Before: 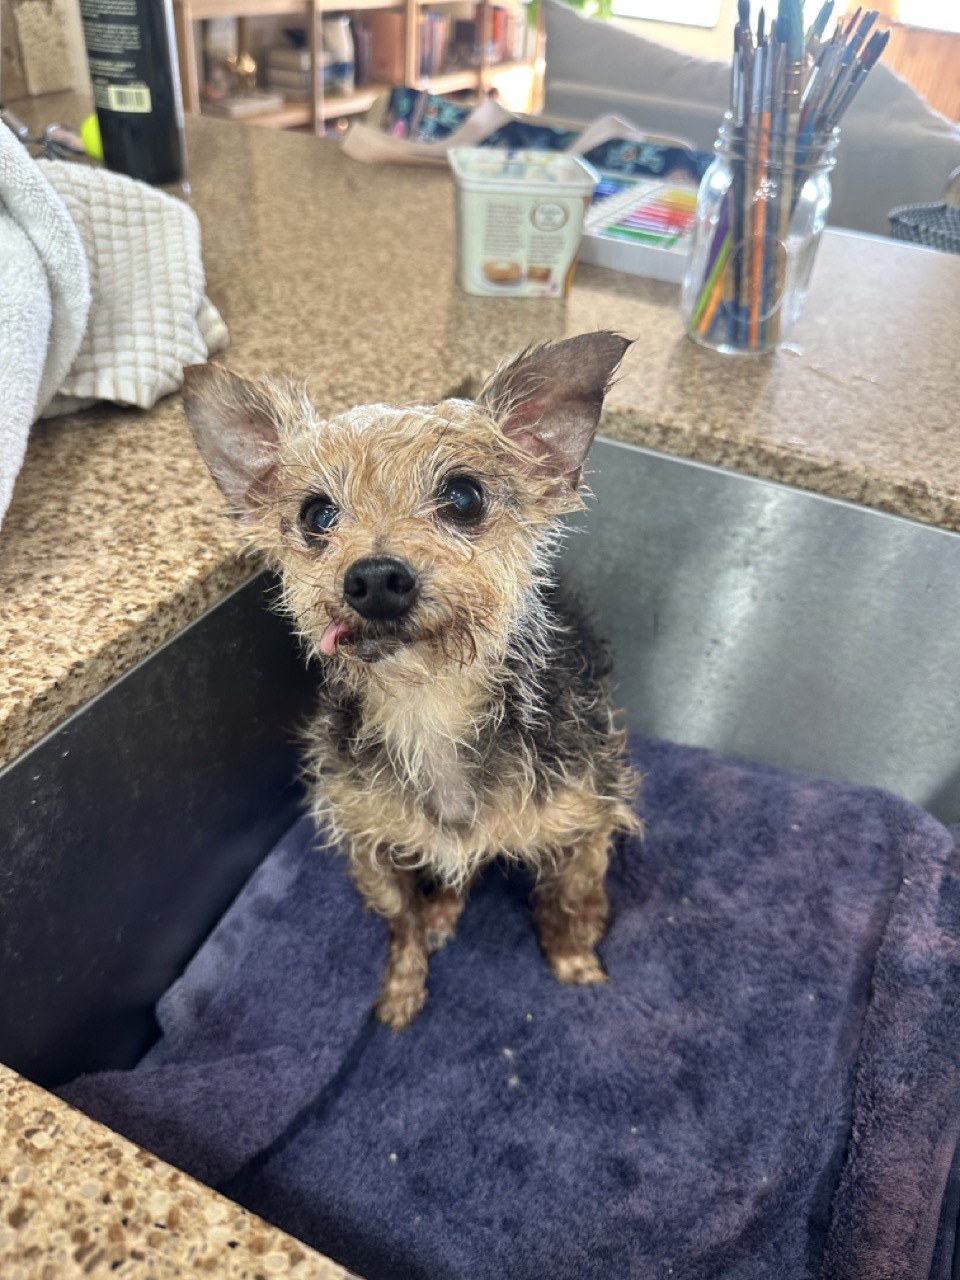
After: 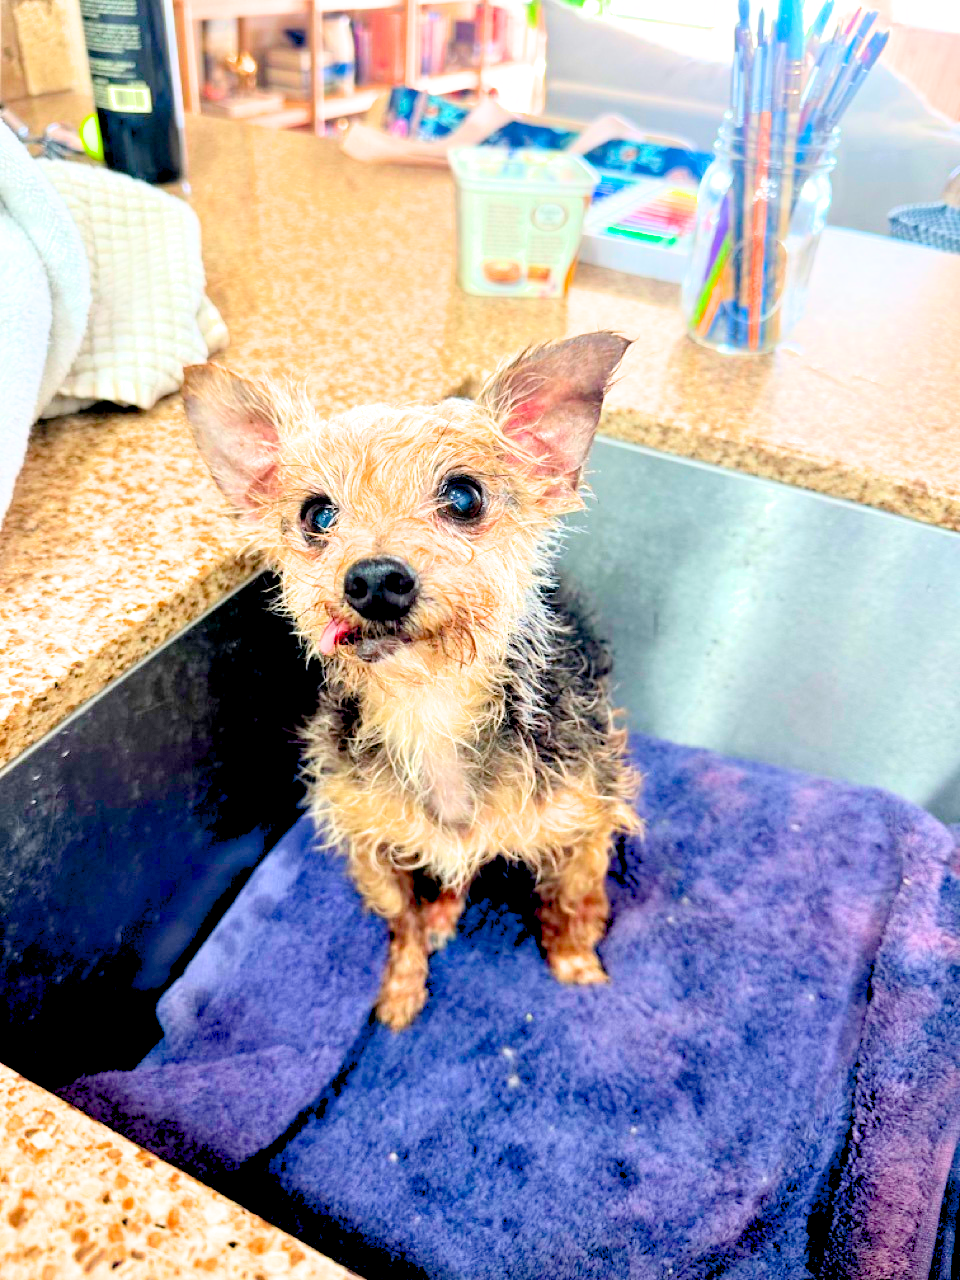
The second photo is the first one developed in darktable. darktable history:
filmic rgb: black relative exposure -7.82 EV, white relative exposure 4.29 EV, hardness 3.86, color science v6 (2022)
exposure: black level correction 0.016, exposure 1.774 EV, compensate highlight preservation false
color contrast: green-magenta contrast 1.69, blue-yellow contrast 1.49
